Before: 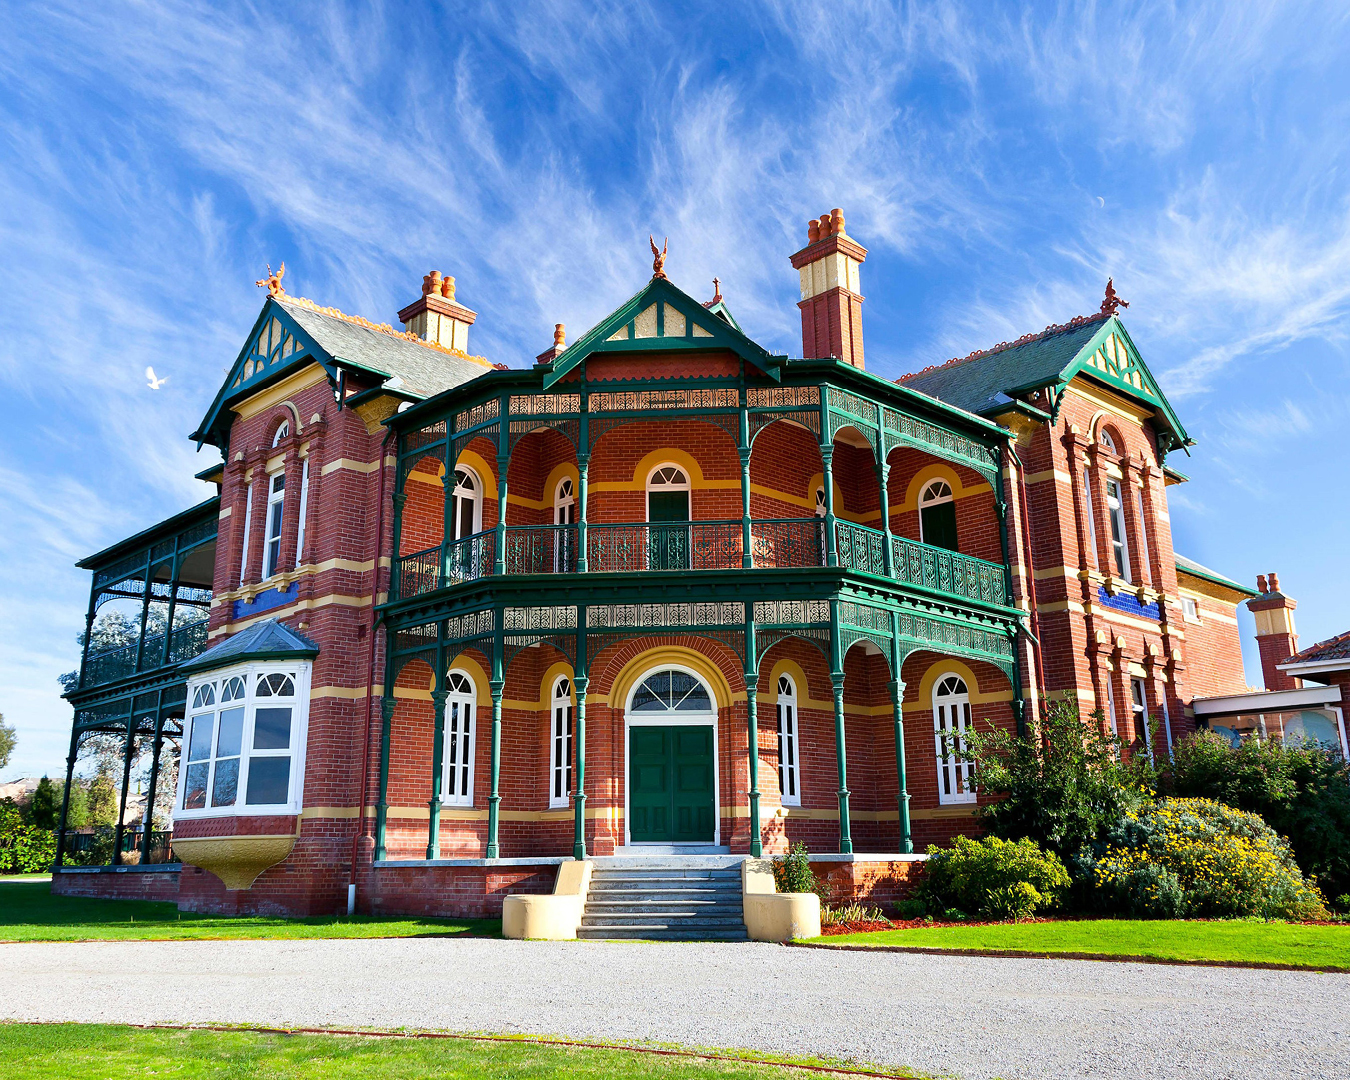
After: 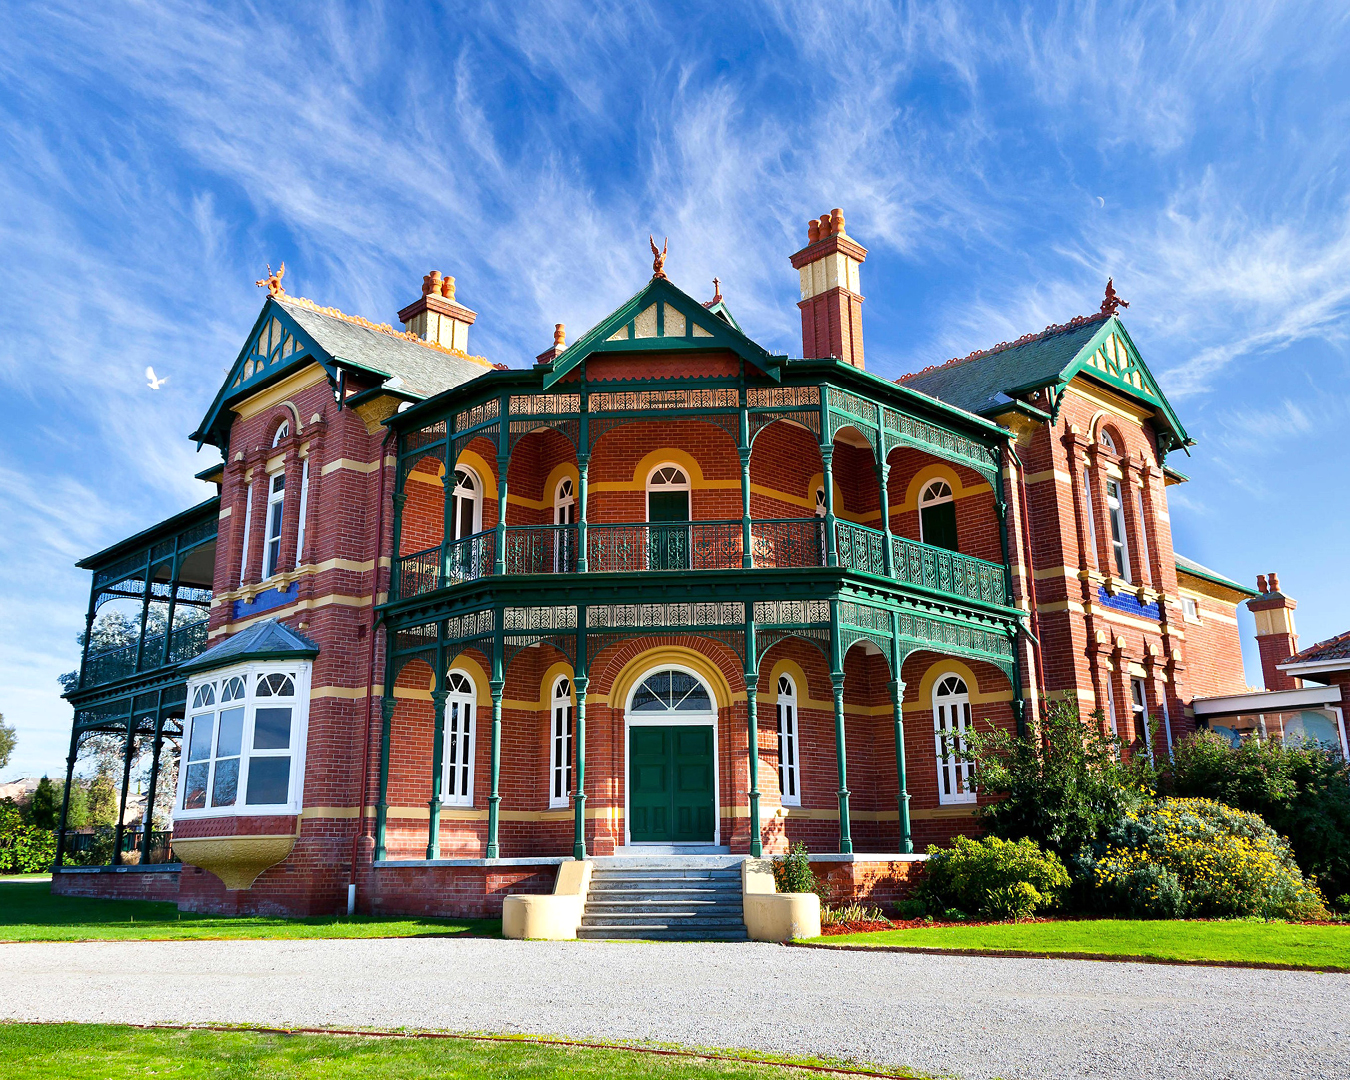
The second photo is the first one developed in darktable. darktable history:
shadows and highlights: shadows 12.23, white point adjustment 1.29, soften with gaussian
